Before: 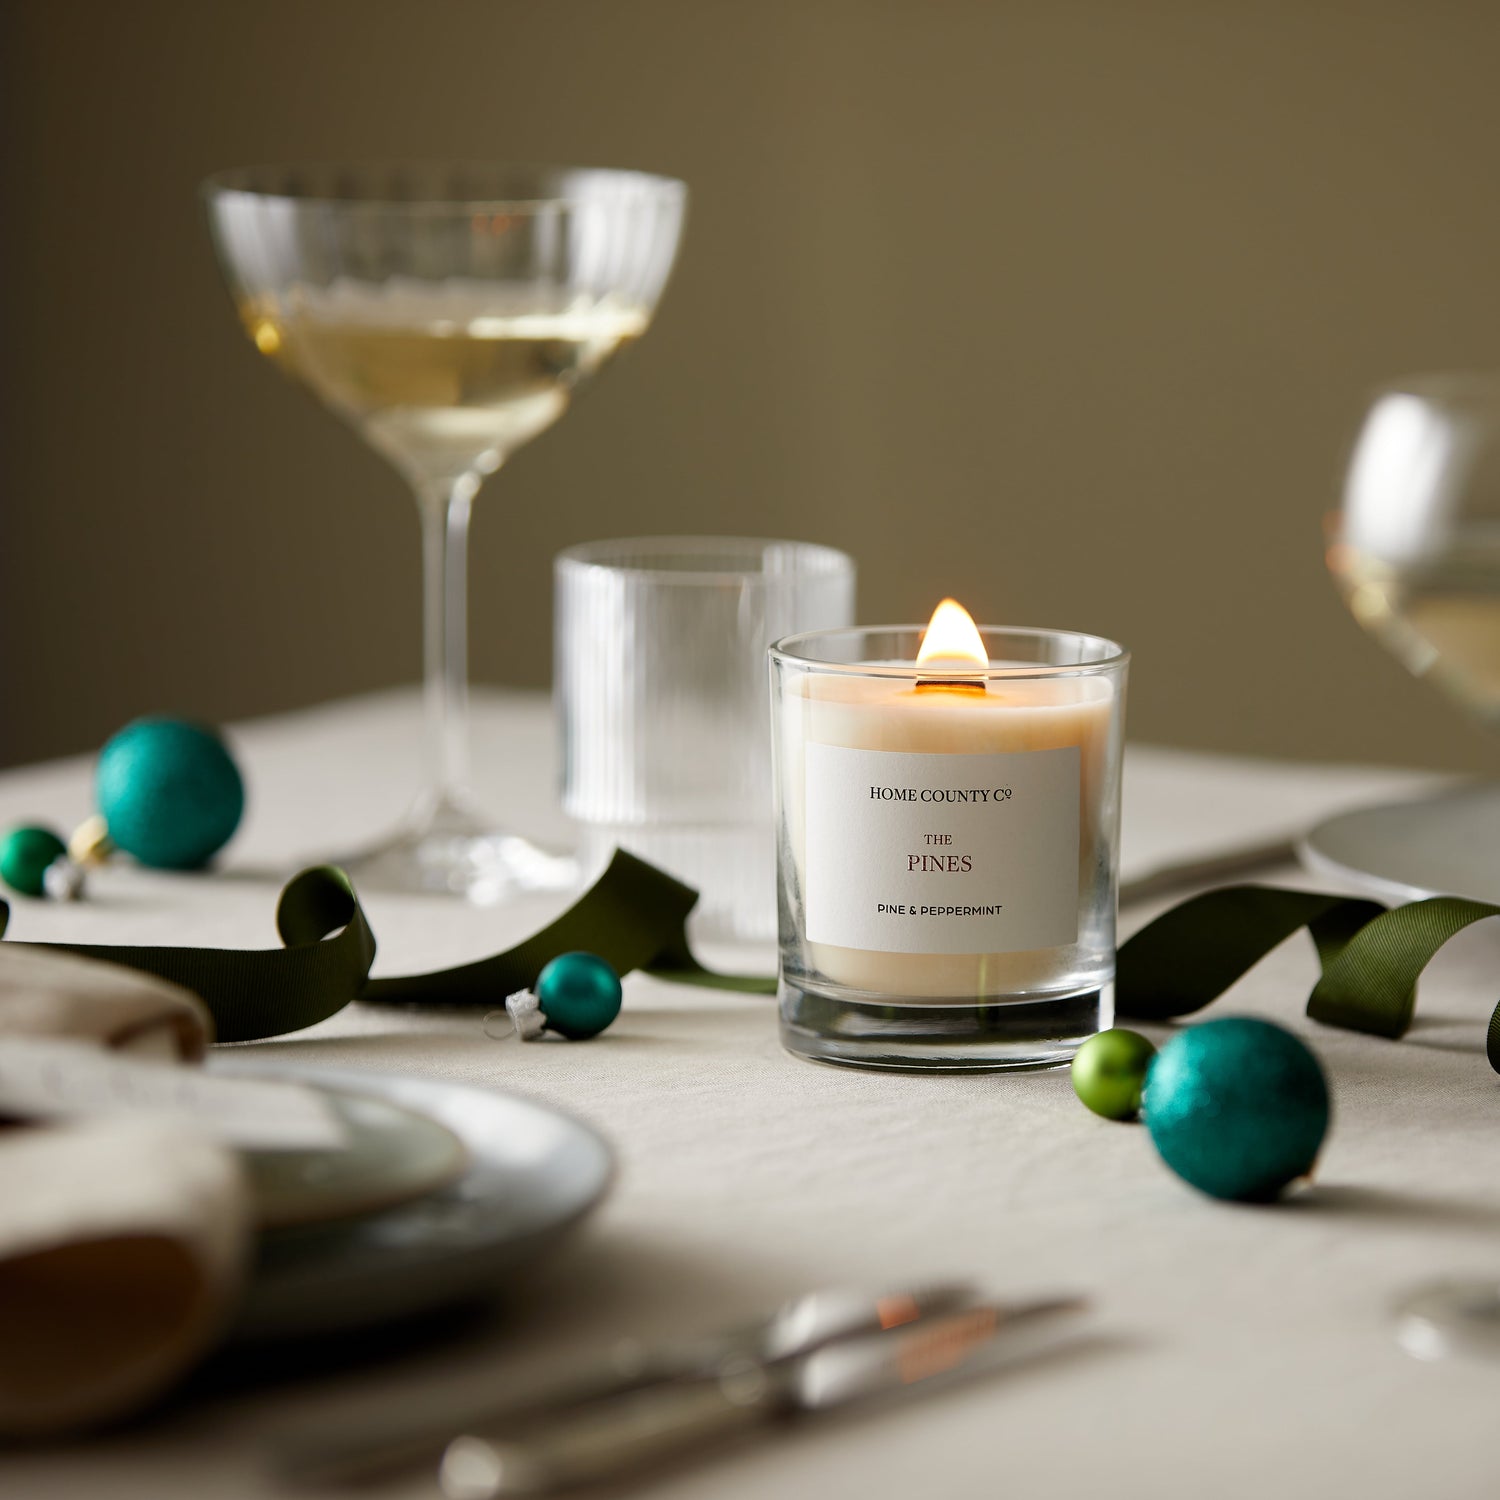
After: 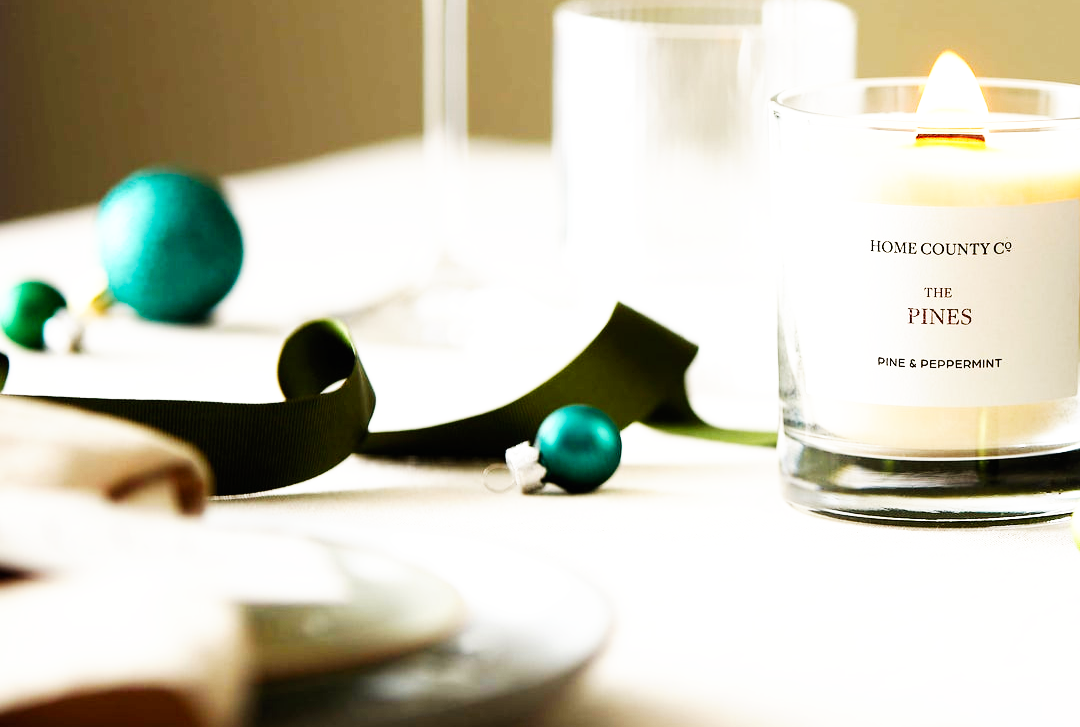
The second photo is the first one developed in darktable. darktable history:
crop: top 36.498%, right 27.964%, bottom 14.995%
base curve: curves: ch0 [(0, 0) (0.007, 0.004) (0.027, 0.03) (0.046, 0.07) (0.207, 0.54) (0.442, 0.872) (0.673, 0.972) (1, 1)], preserve colors none
exposure: black level correction 0, exposure 0.68 EV, compensate exposure bias true, compensate highlight preservation false
